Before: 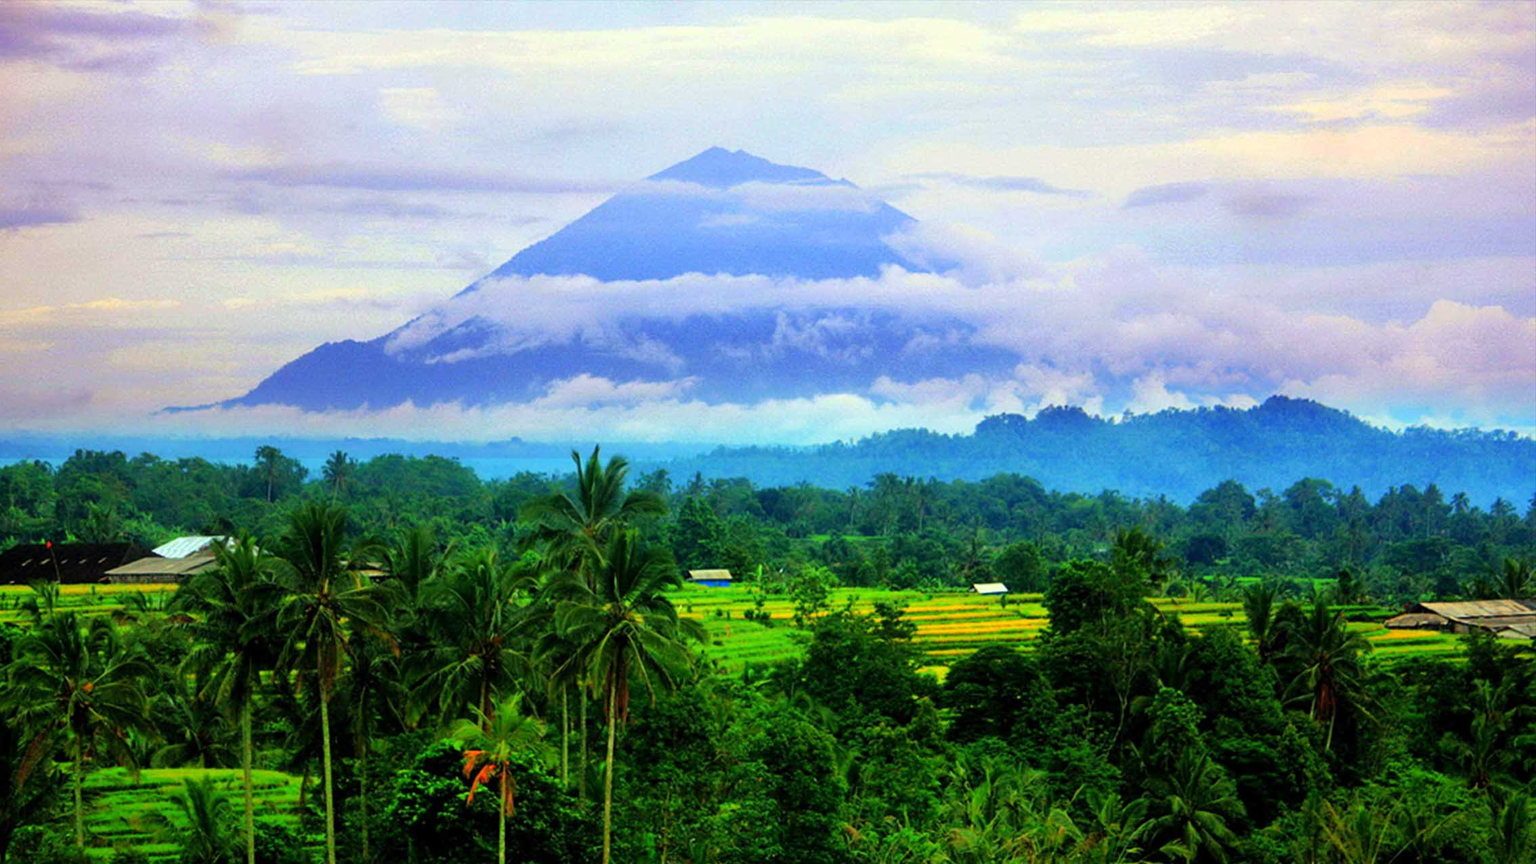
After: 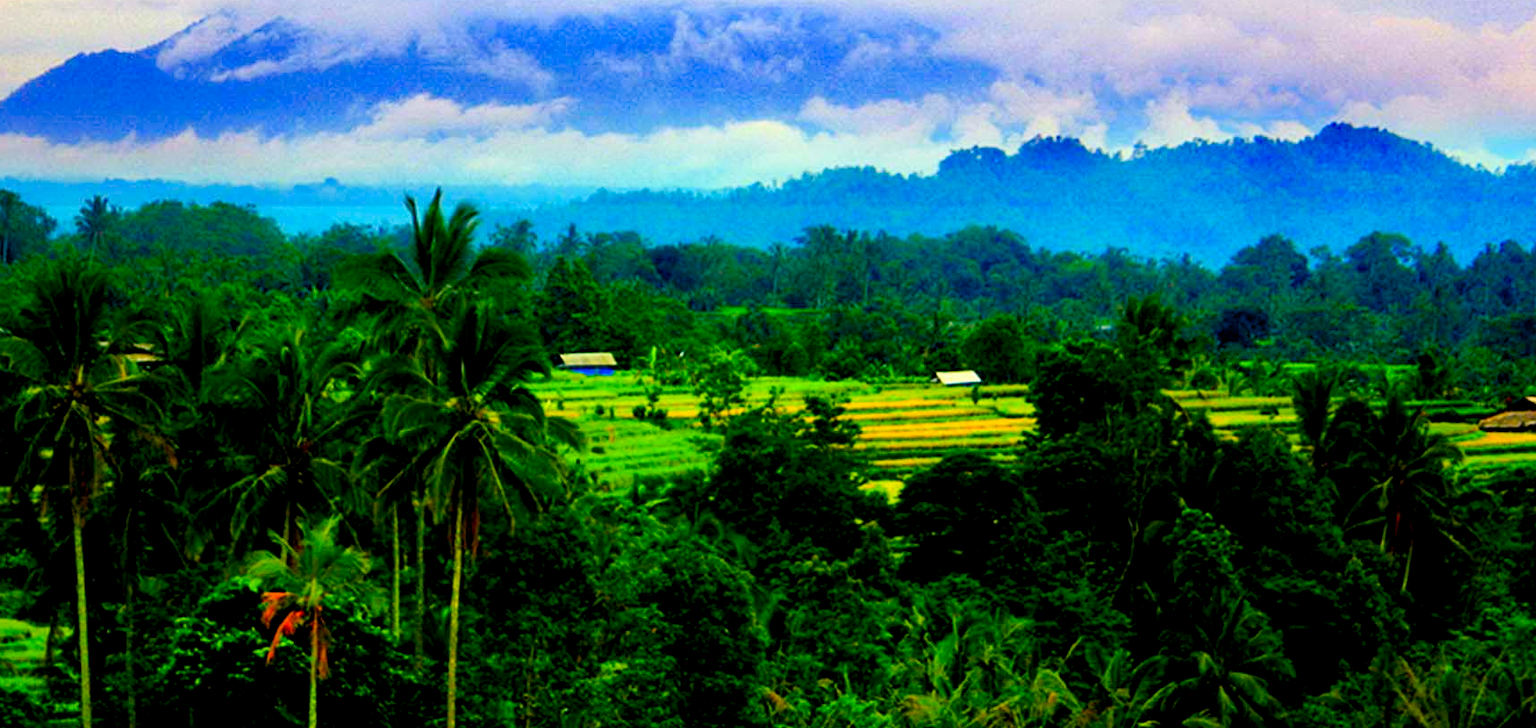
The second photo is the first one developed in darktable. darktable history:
contrast brightness saturation: contrast 0.15, brightness -0.01, saturation 0.1
color balance rgb: shadows lift › chroma 3%, shadows lift › hue 280.8°, power › hue 330°, highlights gain › chroma 3%, highlights gain › hue 75.6°, global offset › luminance -1%, perceptual saturation grading › global saturation 20%, perceptual saturation grading › highlights -25%, perceptual saturation grading › shadows 50%, global vibrance 20%
crop and rotate: left 17.299%, top 35.115%, right 7.015%, bottom 1.024%
